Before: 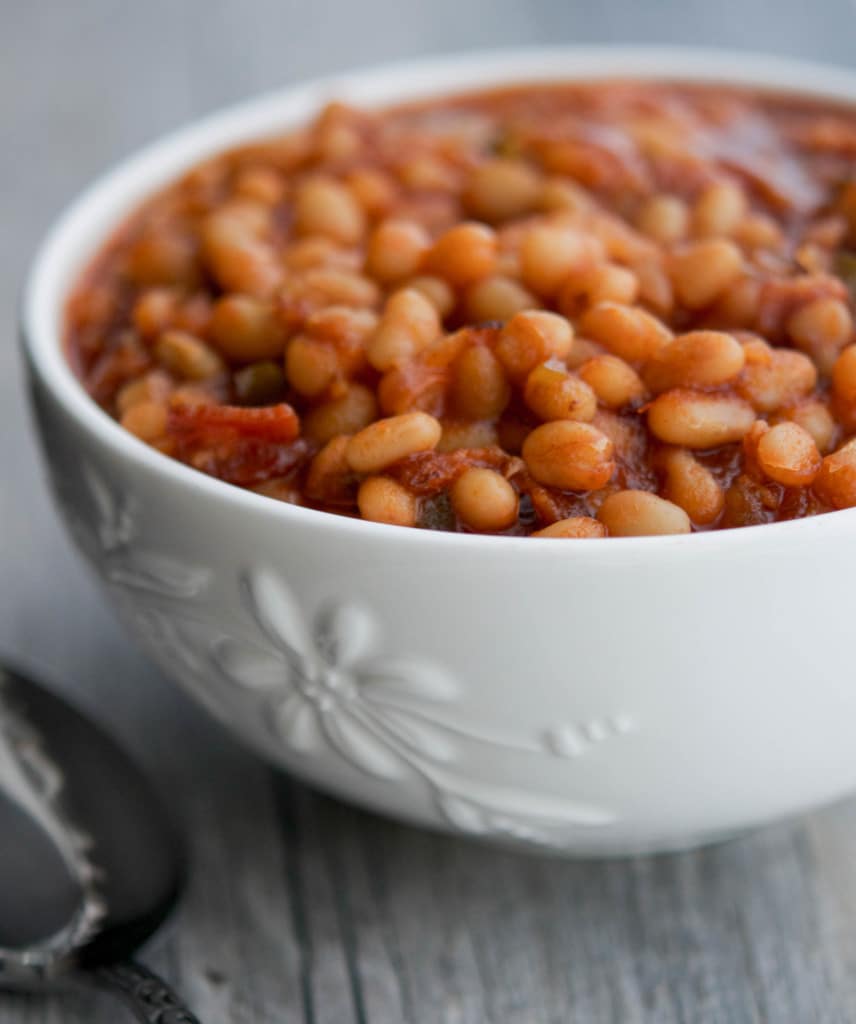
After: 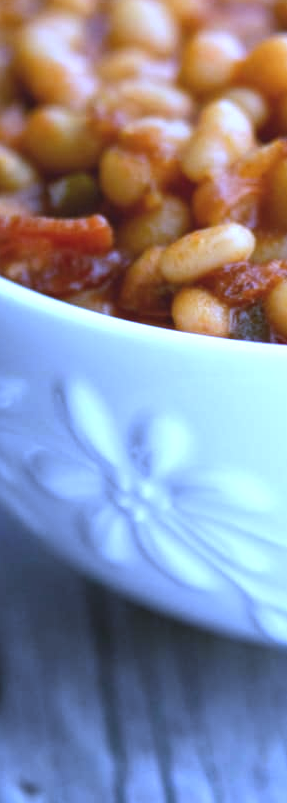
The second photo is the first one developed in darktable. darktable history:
exposure: black level correction -0.005, exposure 1.002 EV, compensate highlight preservation false
white balance: red 0.766, blue 1.537
crop and rotate: left 21.77%, top 18.528%, right 44.676%, bottom 2.997%
